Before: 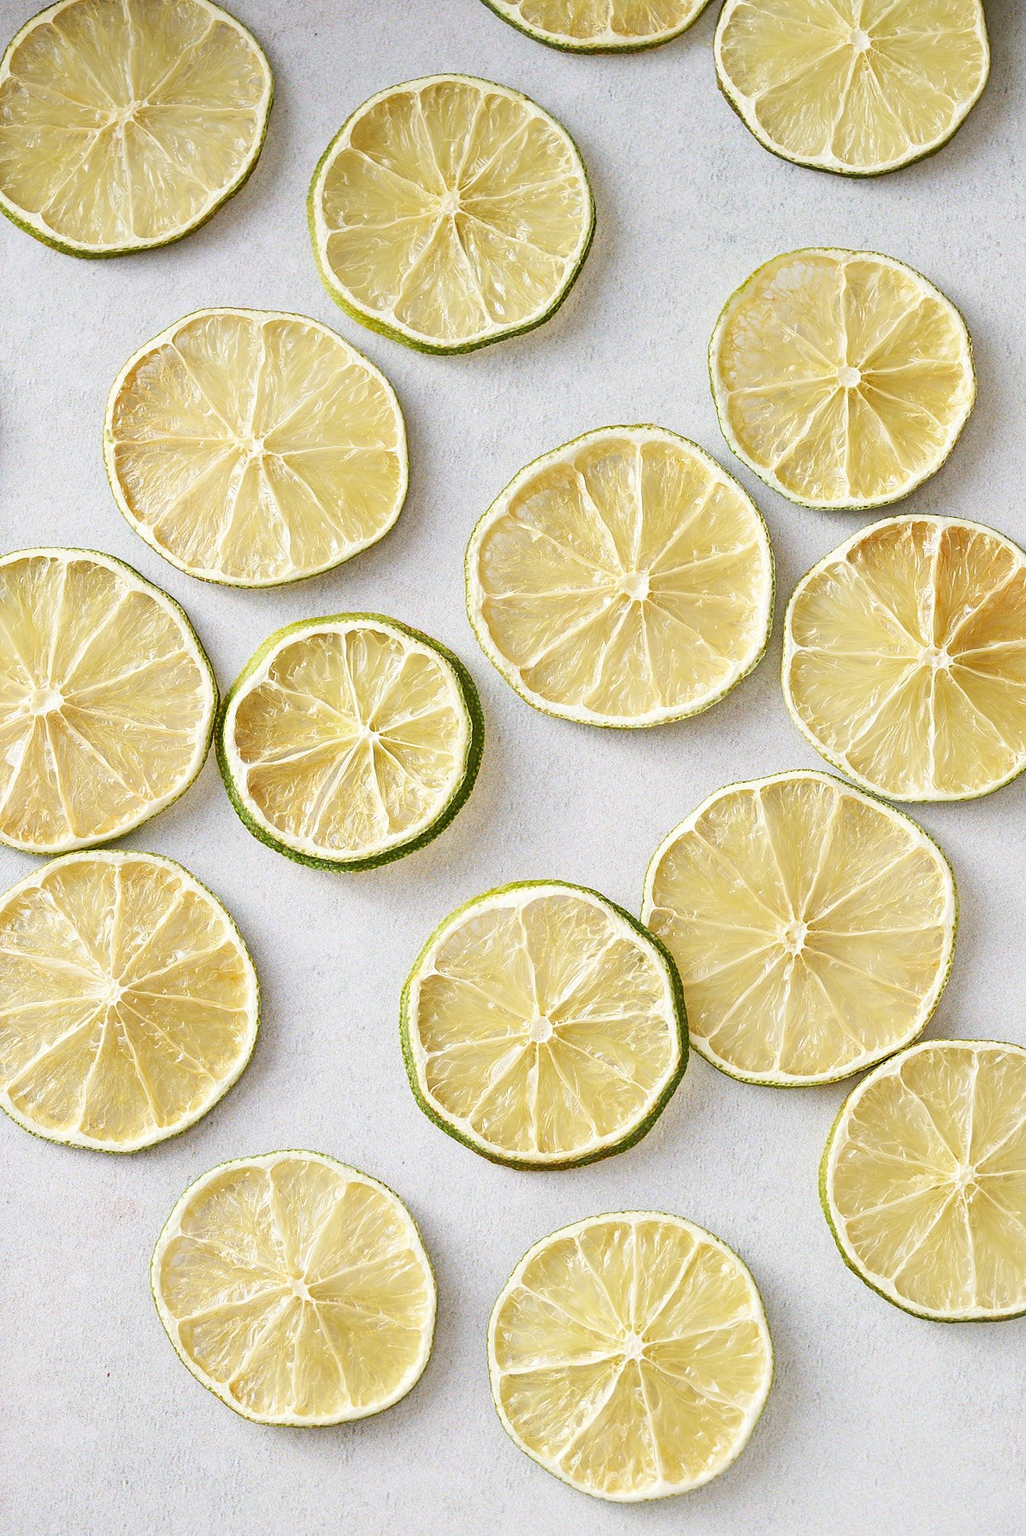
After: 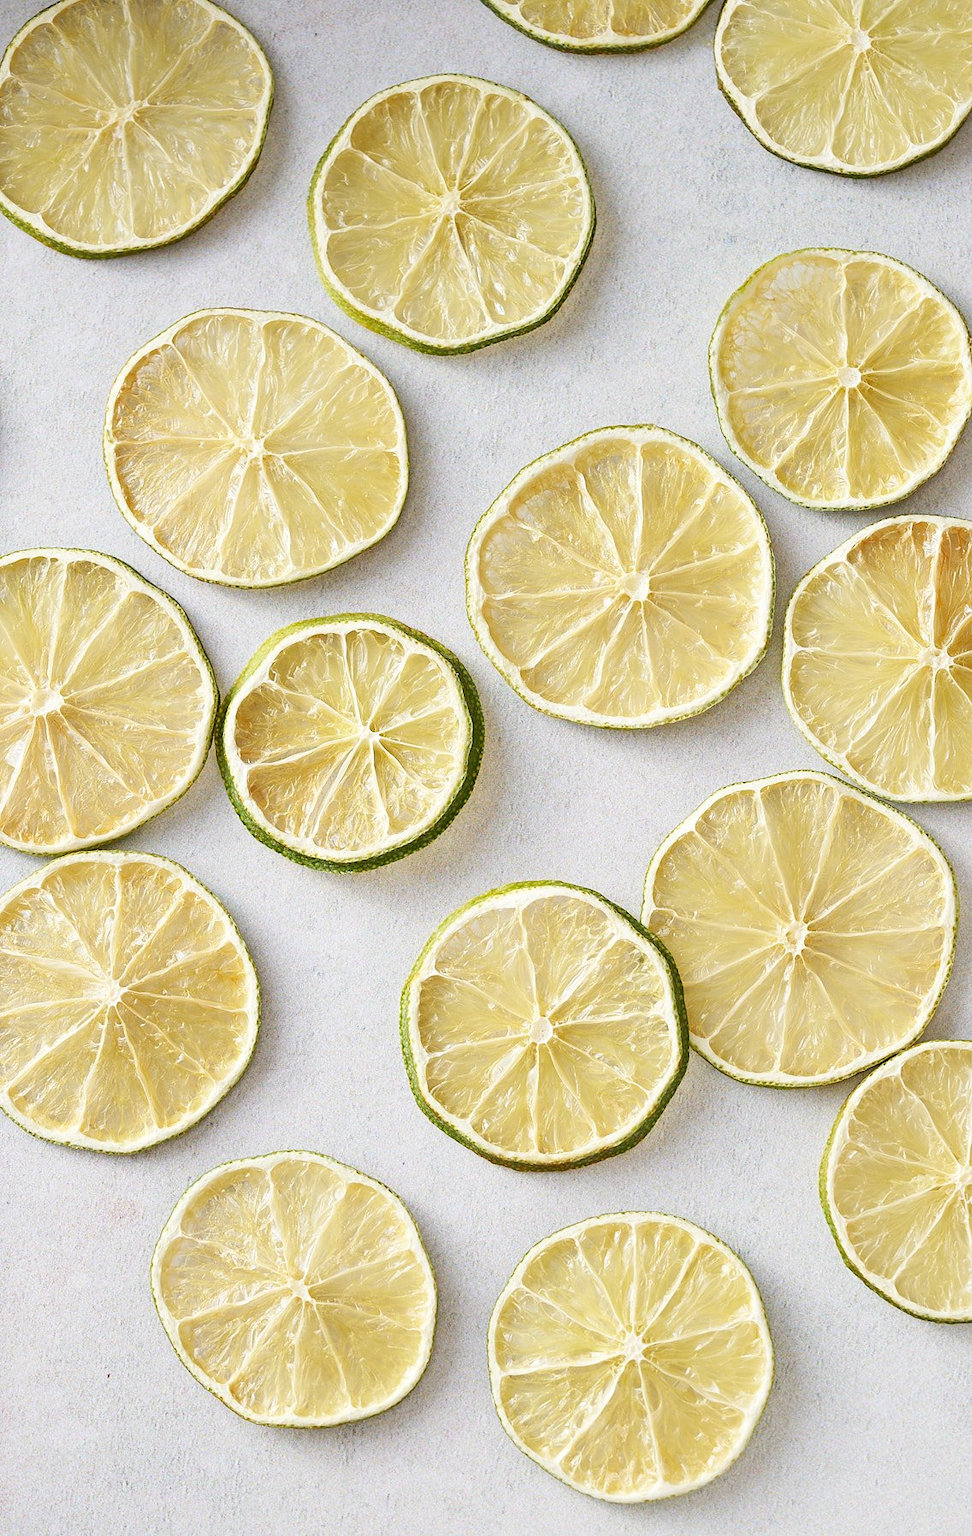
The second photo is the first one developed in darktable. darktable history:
crop and rotate: left 0%, right 5.17%
